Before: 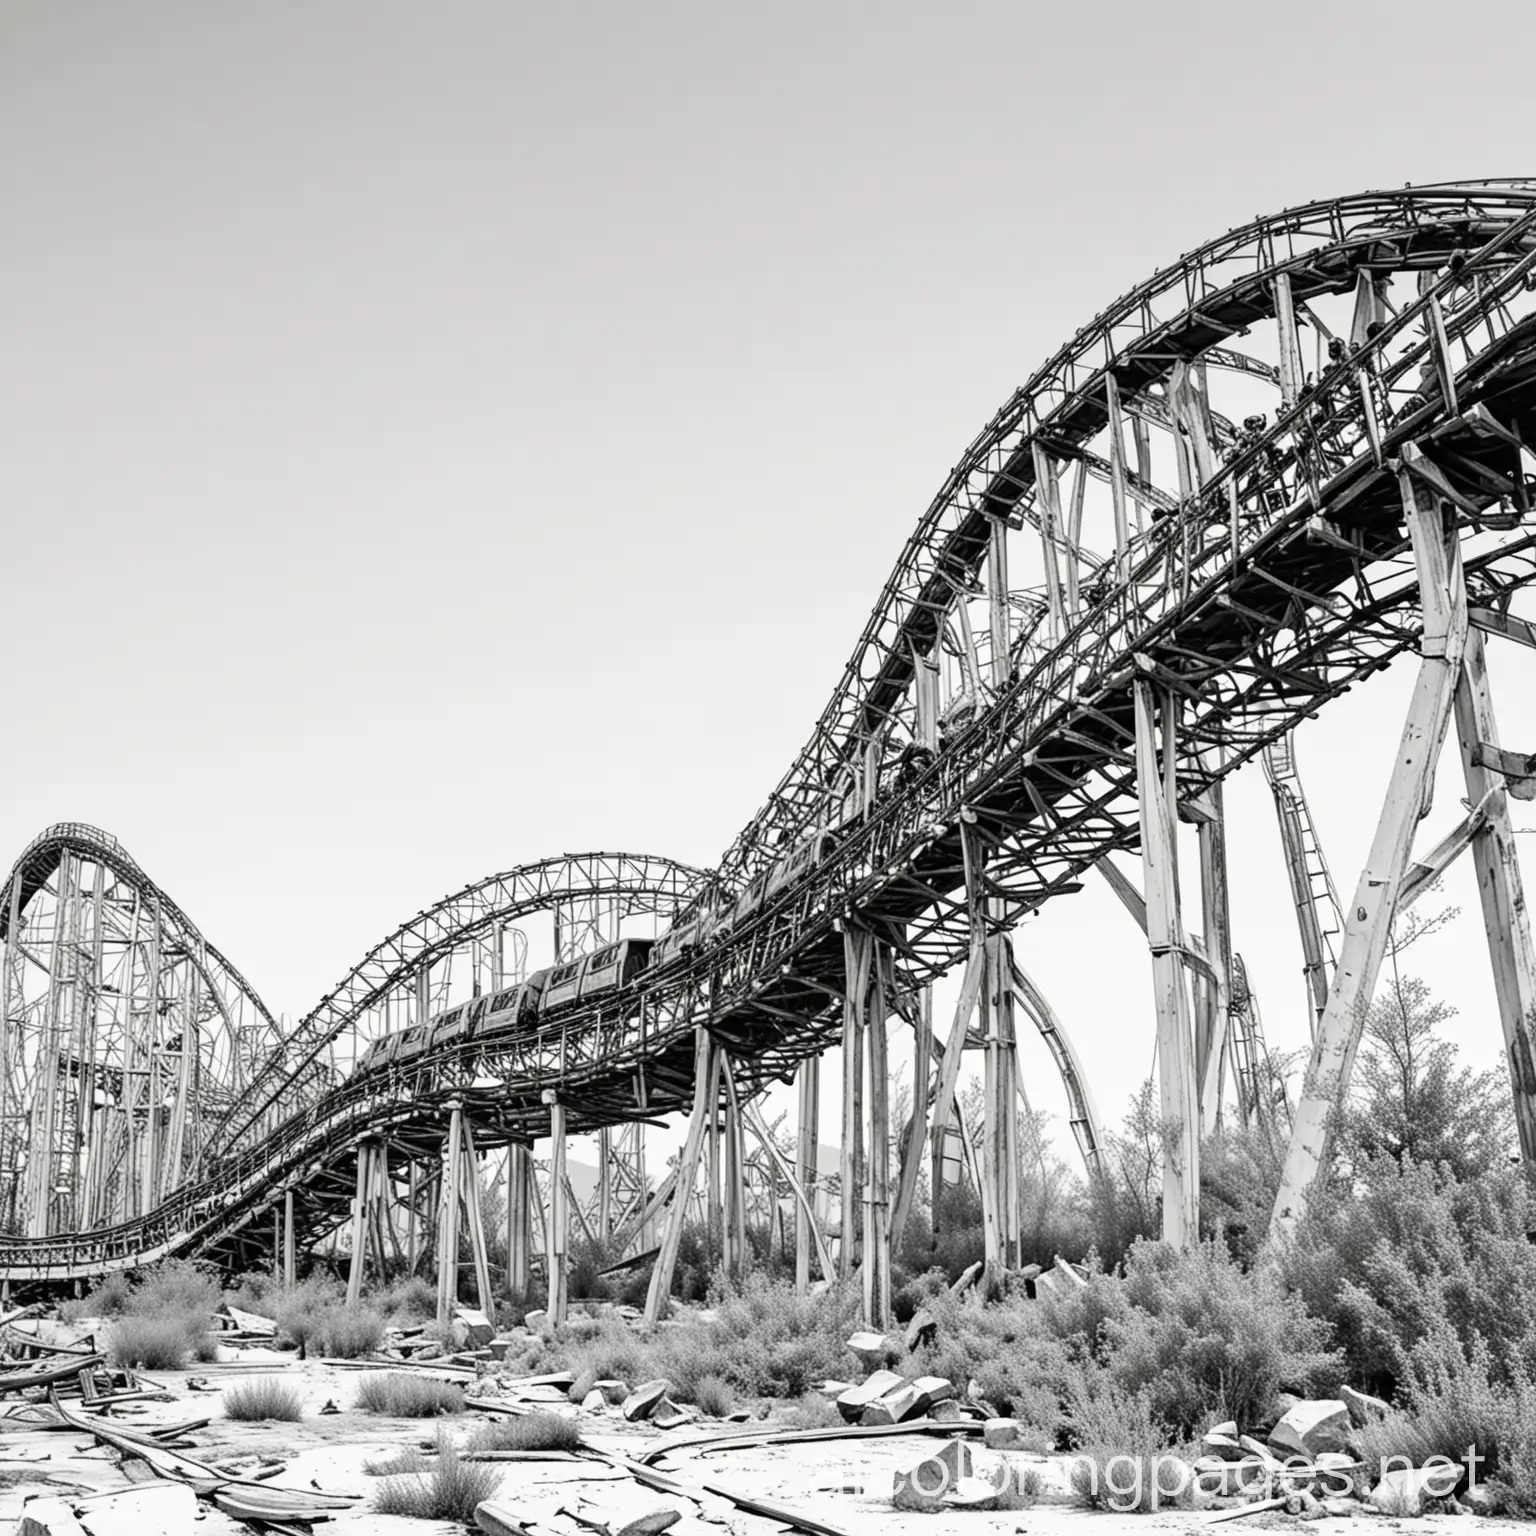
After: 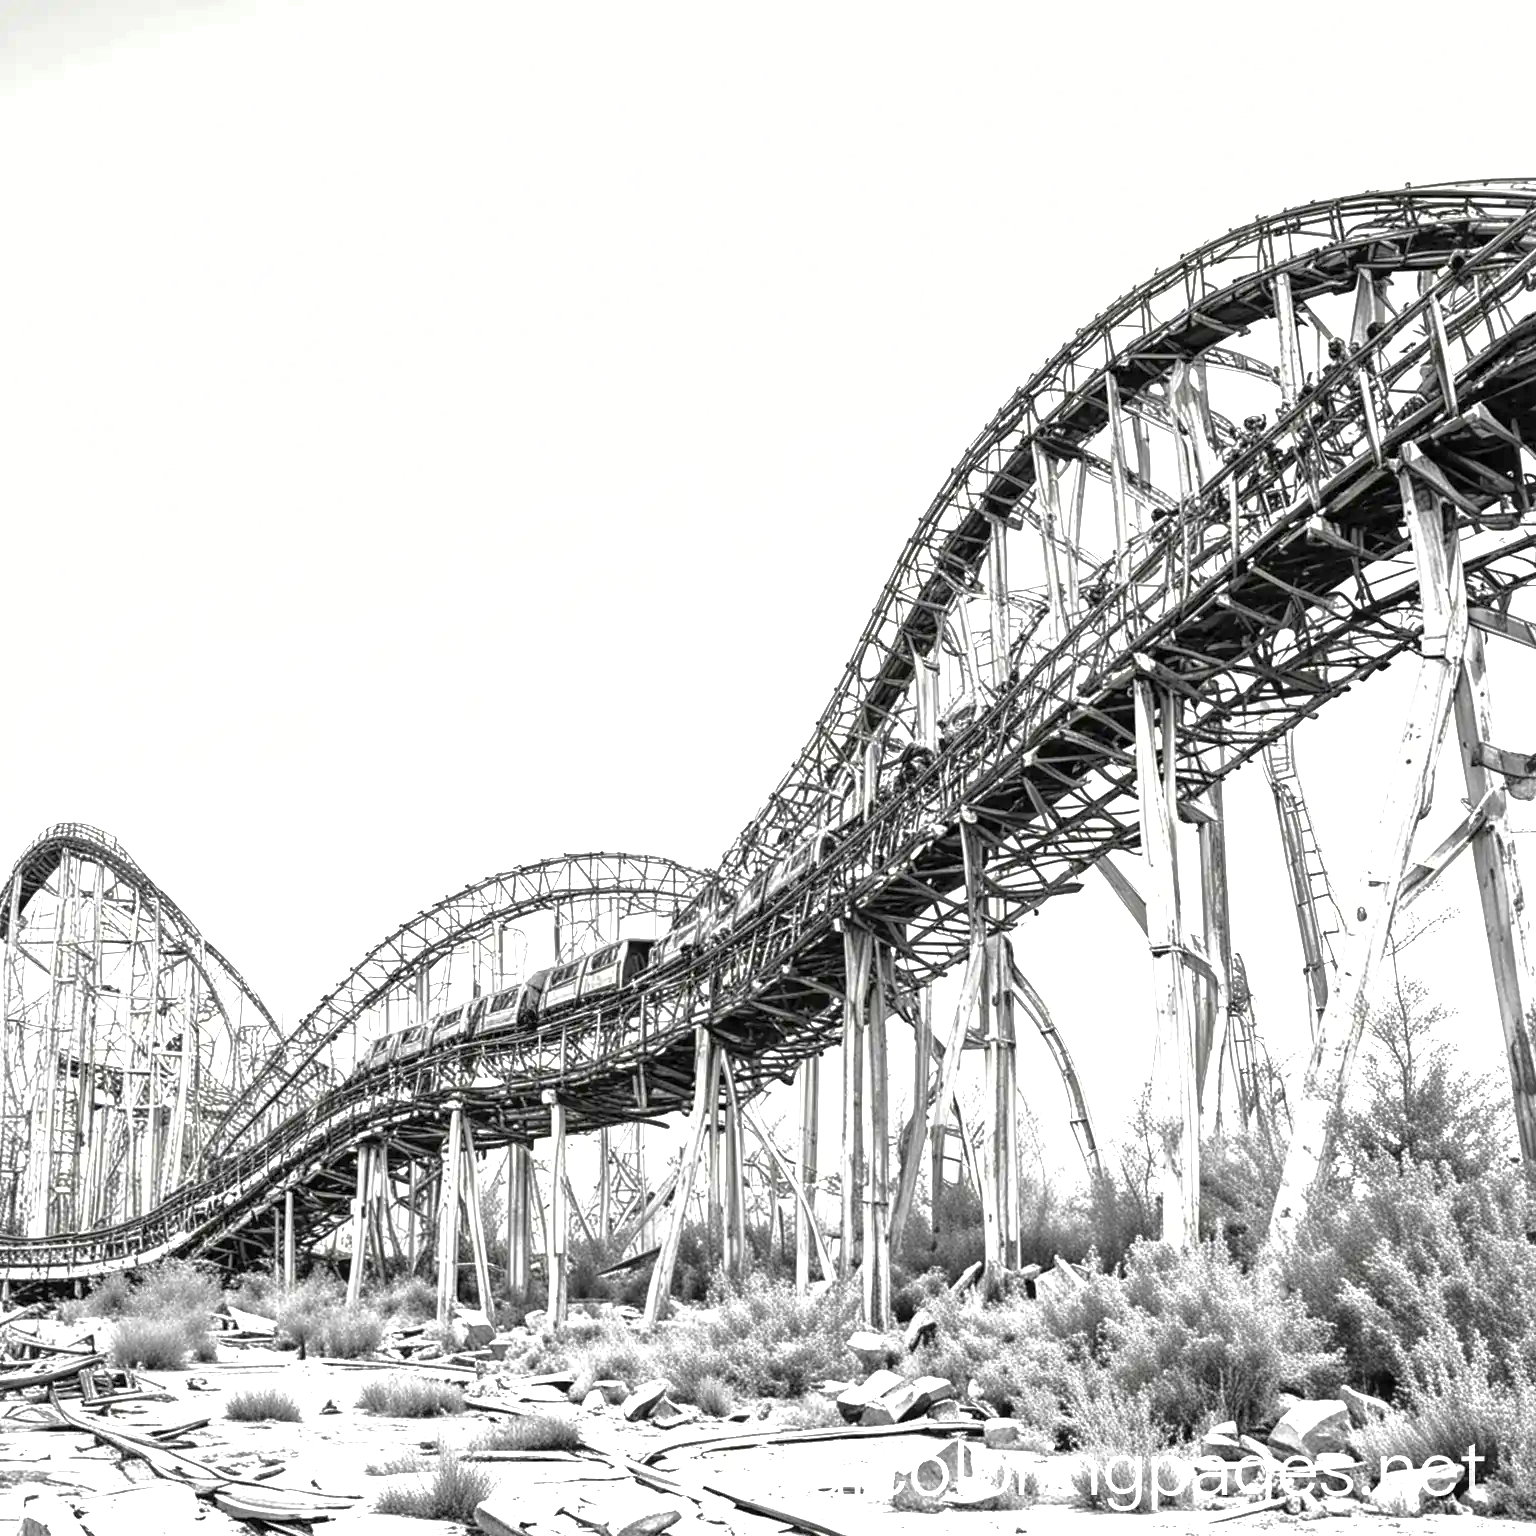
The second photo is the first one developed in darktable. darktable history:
exposure: exposure 1 EV, compensate highlight preservation false
shadows and highlights: on, module defaults
